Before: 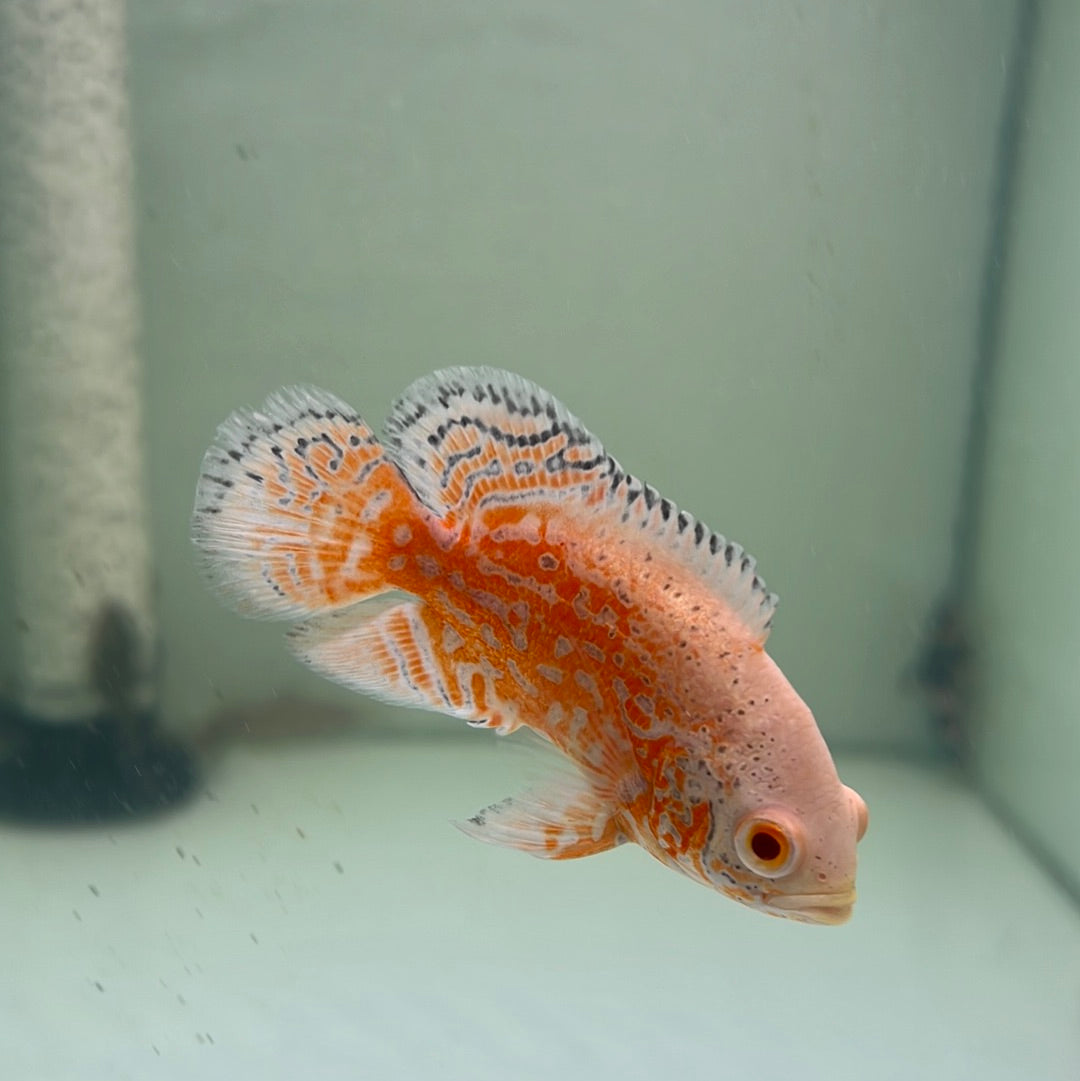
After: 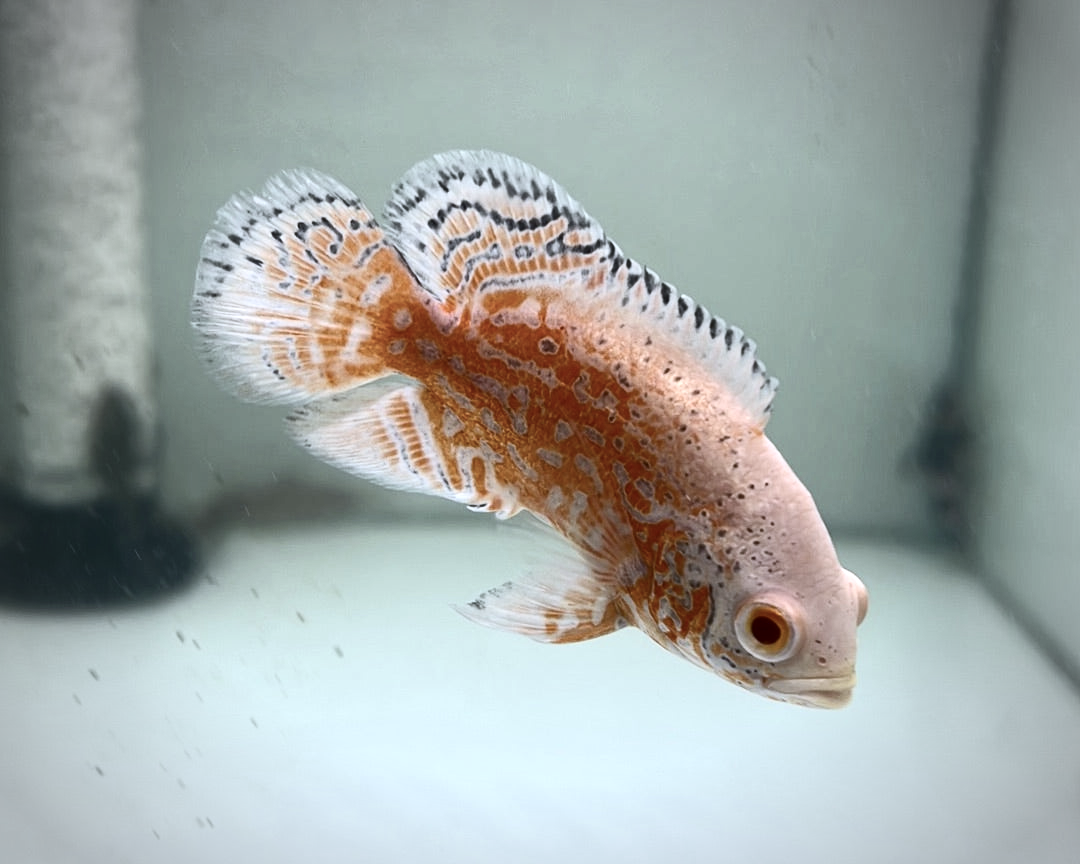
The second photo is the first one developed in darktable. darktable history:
contrast brightness saturation: contrast 0.25, saturation -0.31
shadows and highlights: radius 110.86, shadows 51.09, white point adjustment 9.16, highlights -4.17, highlights color adjustment 32.2%, soften with gaussian
white balance: red 0.931, blue 1.11
crop and rotate: top 19.998%
vignetting: automatic ratio true
